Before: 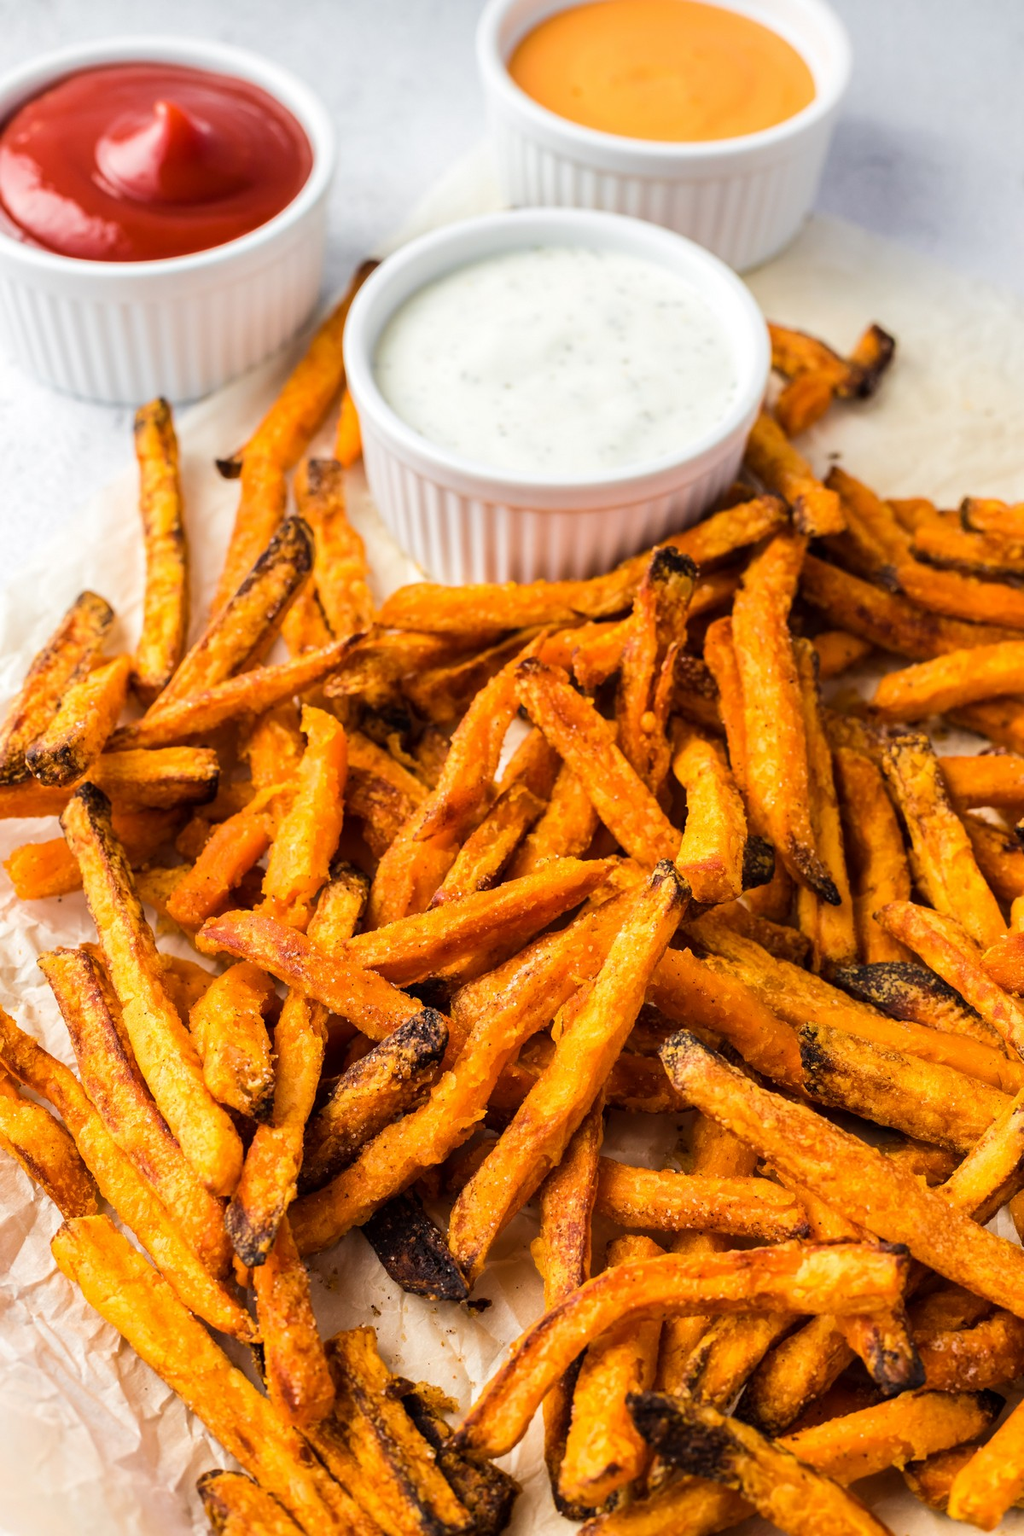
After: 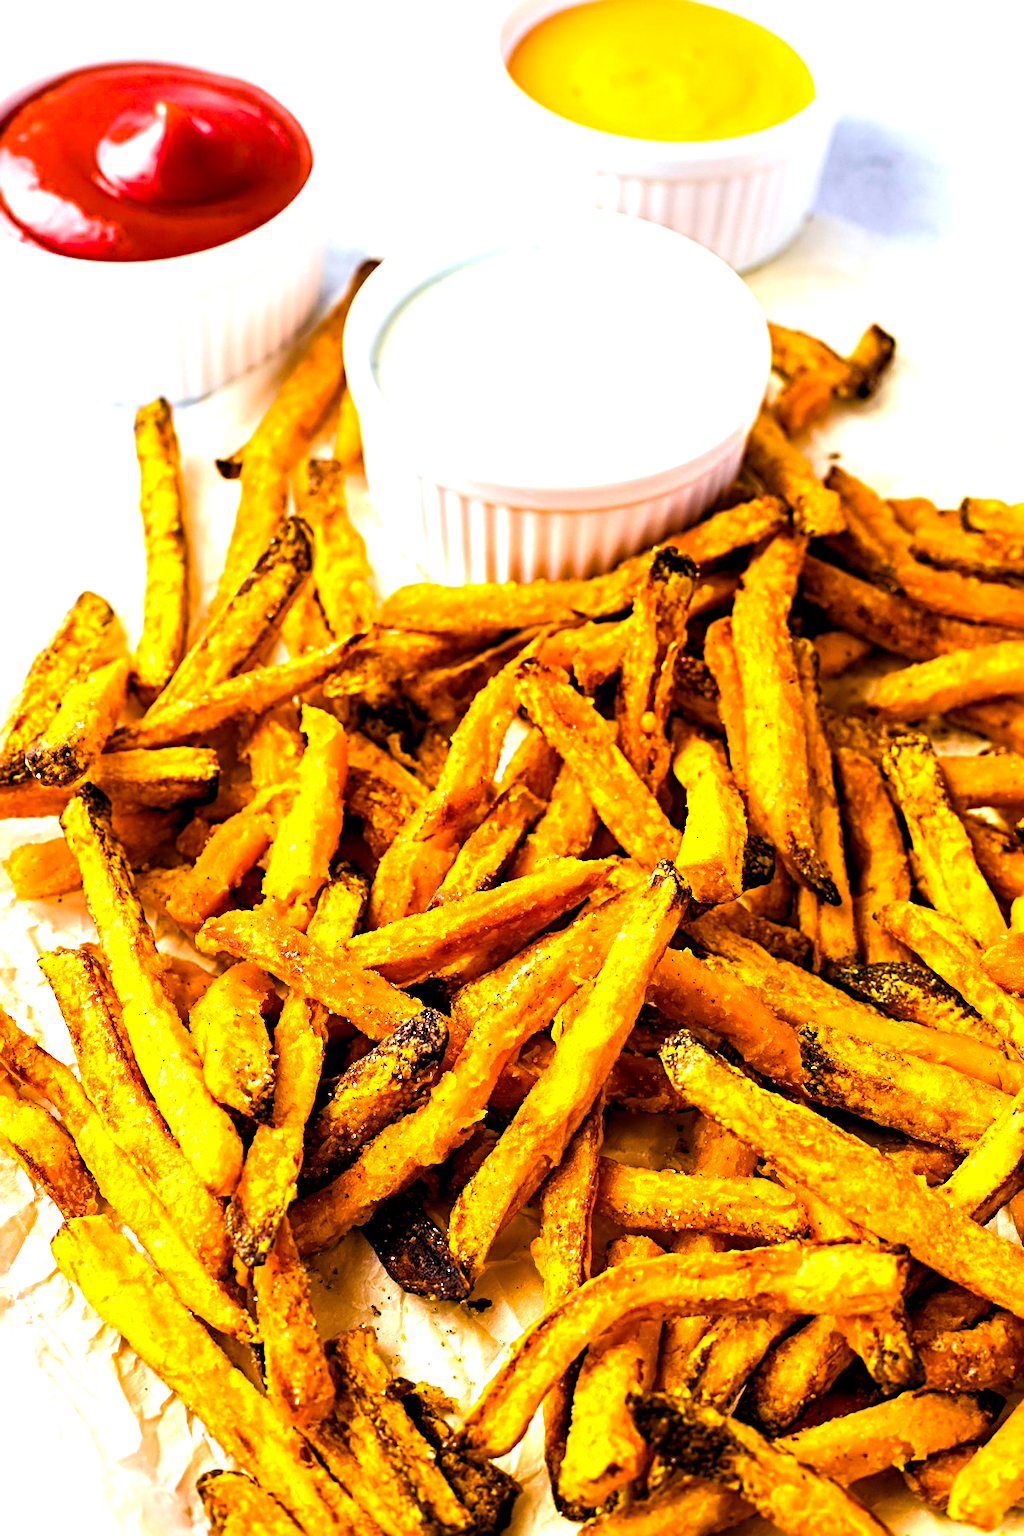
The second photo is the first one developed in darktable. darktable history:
sharpen: radius 3.98
color balance rgb: highlights gain › luminance 16.952%, highlights gain › chroma 2.878%, highlights gain › hue 257.66°, global offset › luminance -0.472%, linear chroma grading › global chroma 15.648%, perceptual saturation grading › global saturation 34.937%, perceptual saturation grading › highlights -29.865%, perceptual saturation grading › shadows 35.453%, perceptual brilliance grading › global brilliance 24.509%, global vibrance 11.153%
